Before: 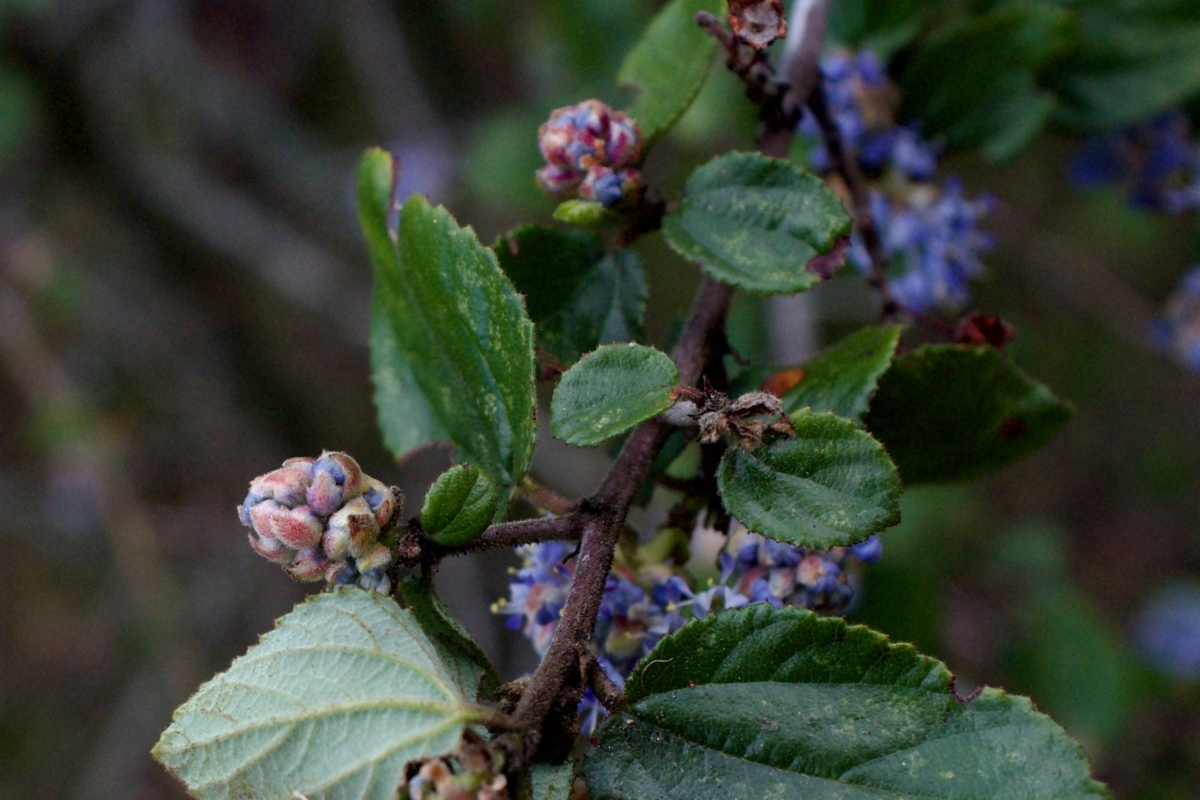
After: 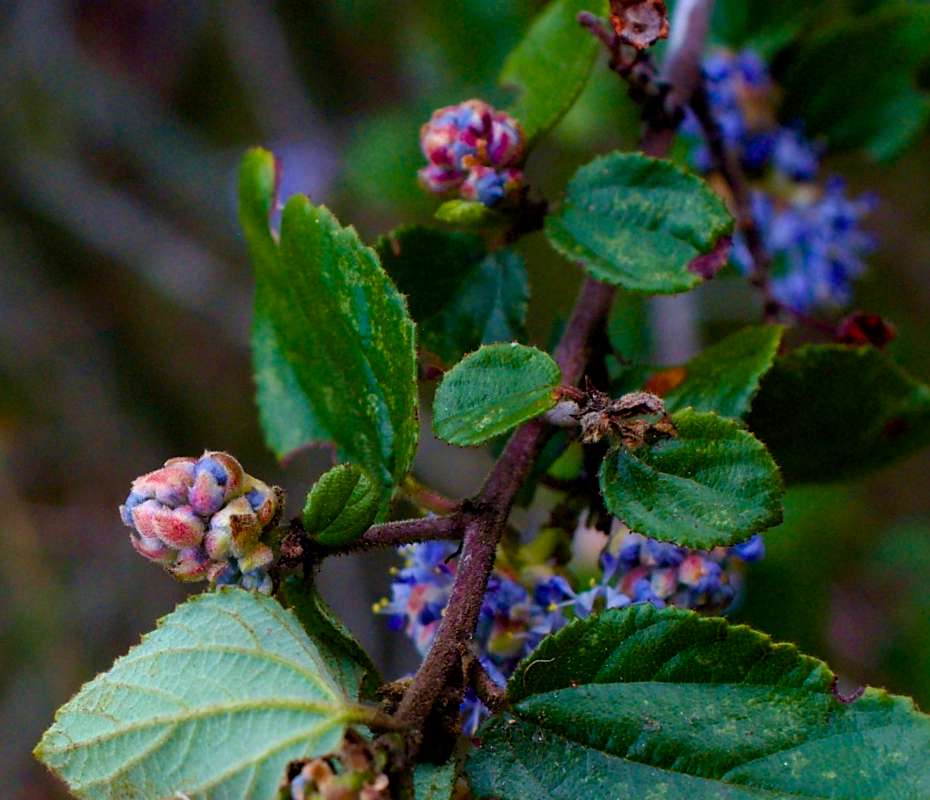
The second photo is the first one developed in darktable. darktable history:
color balance rgb: perceptual saturation grading › global saturation 35.876%, perceptual saturation grading › shadows 35.535%, global vibrance 20%
sharpen: radius 1.593, amount 0.368, threshold 1.211
velvia: on, module defaults
crop: left 9.859%, right 12.588%
